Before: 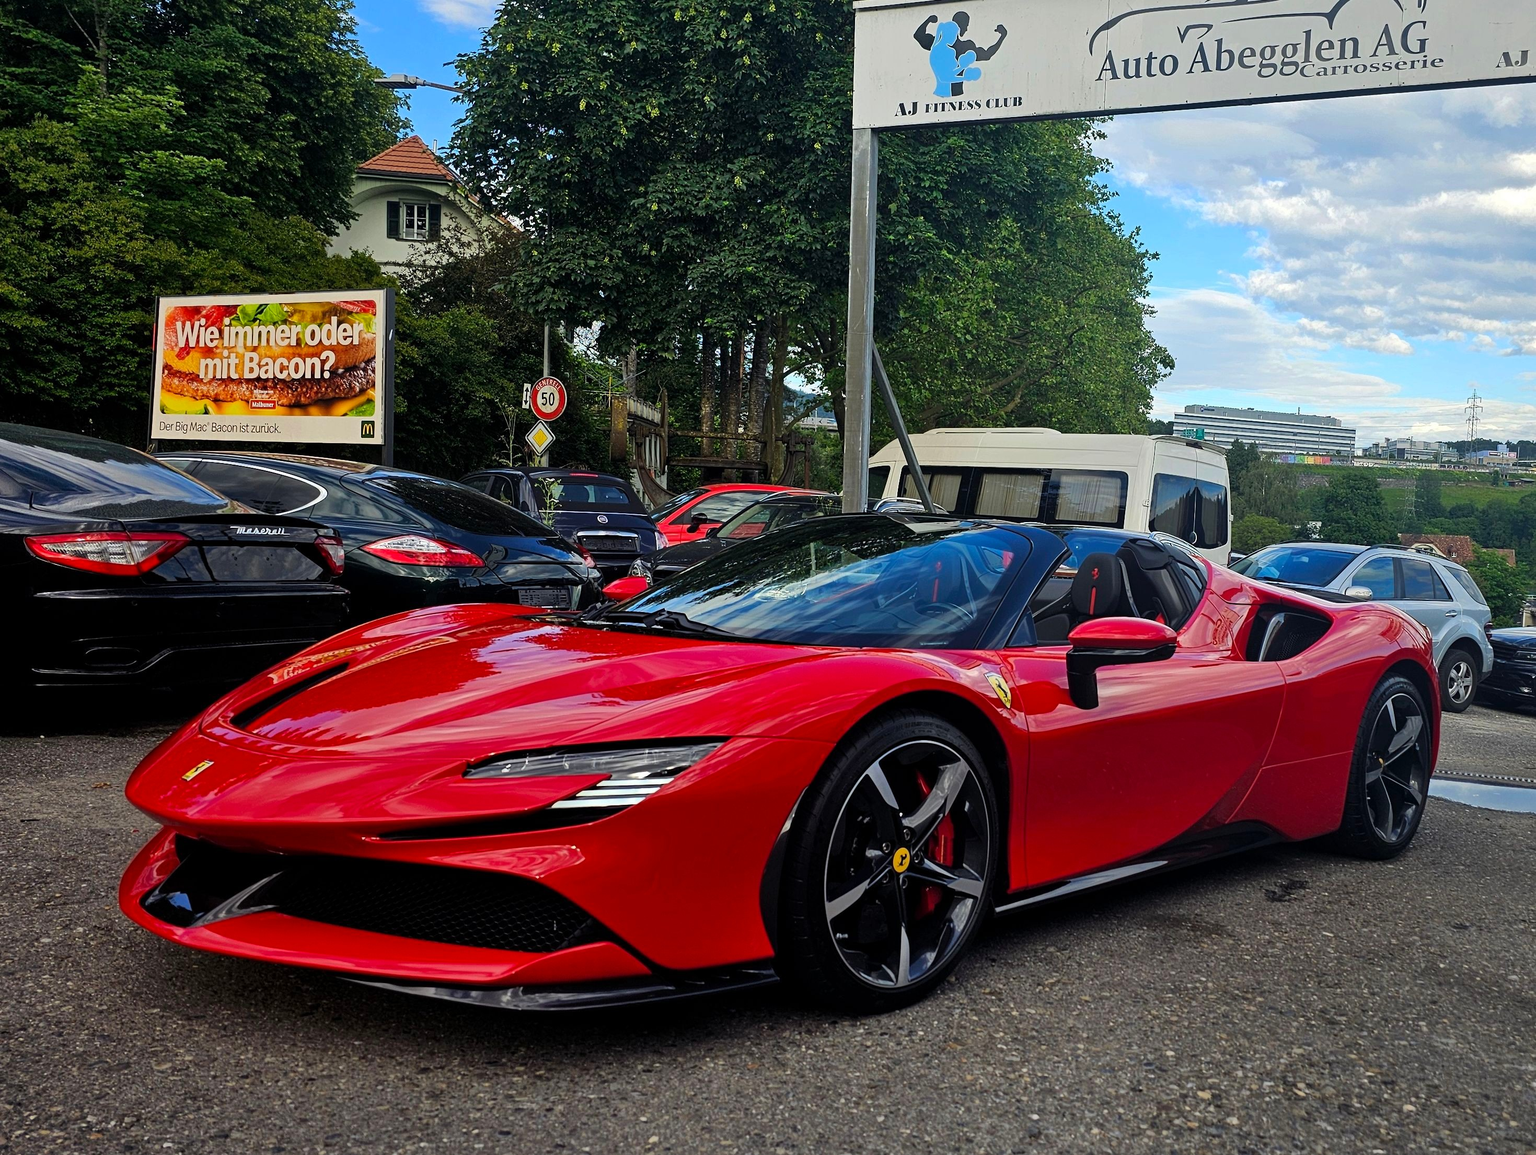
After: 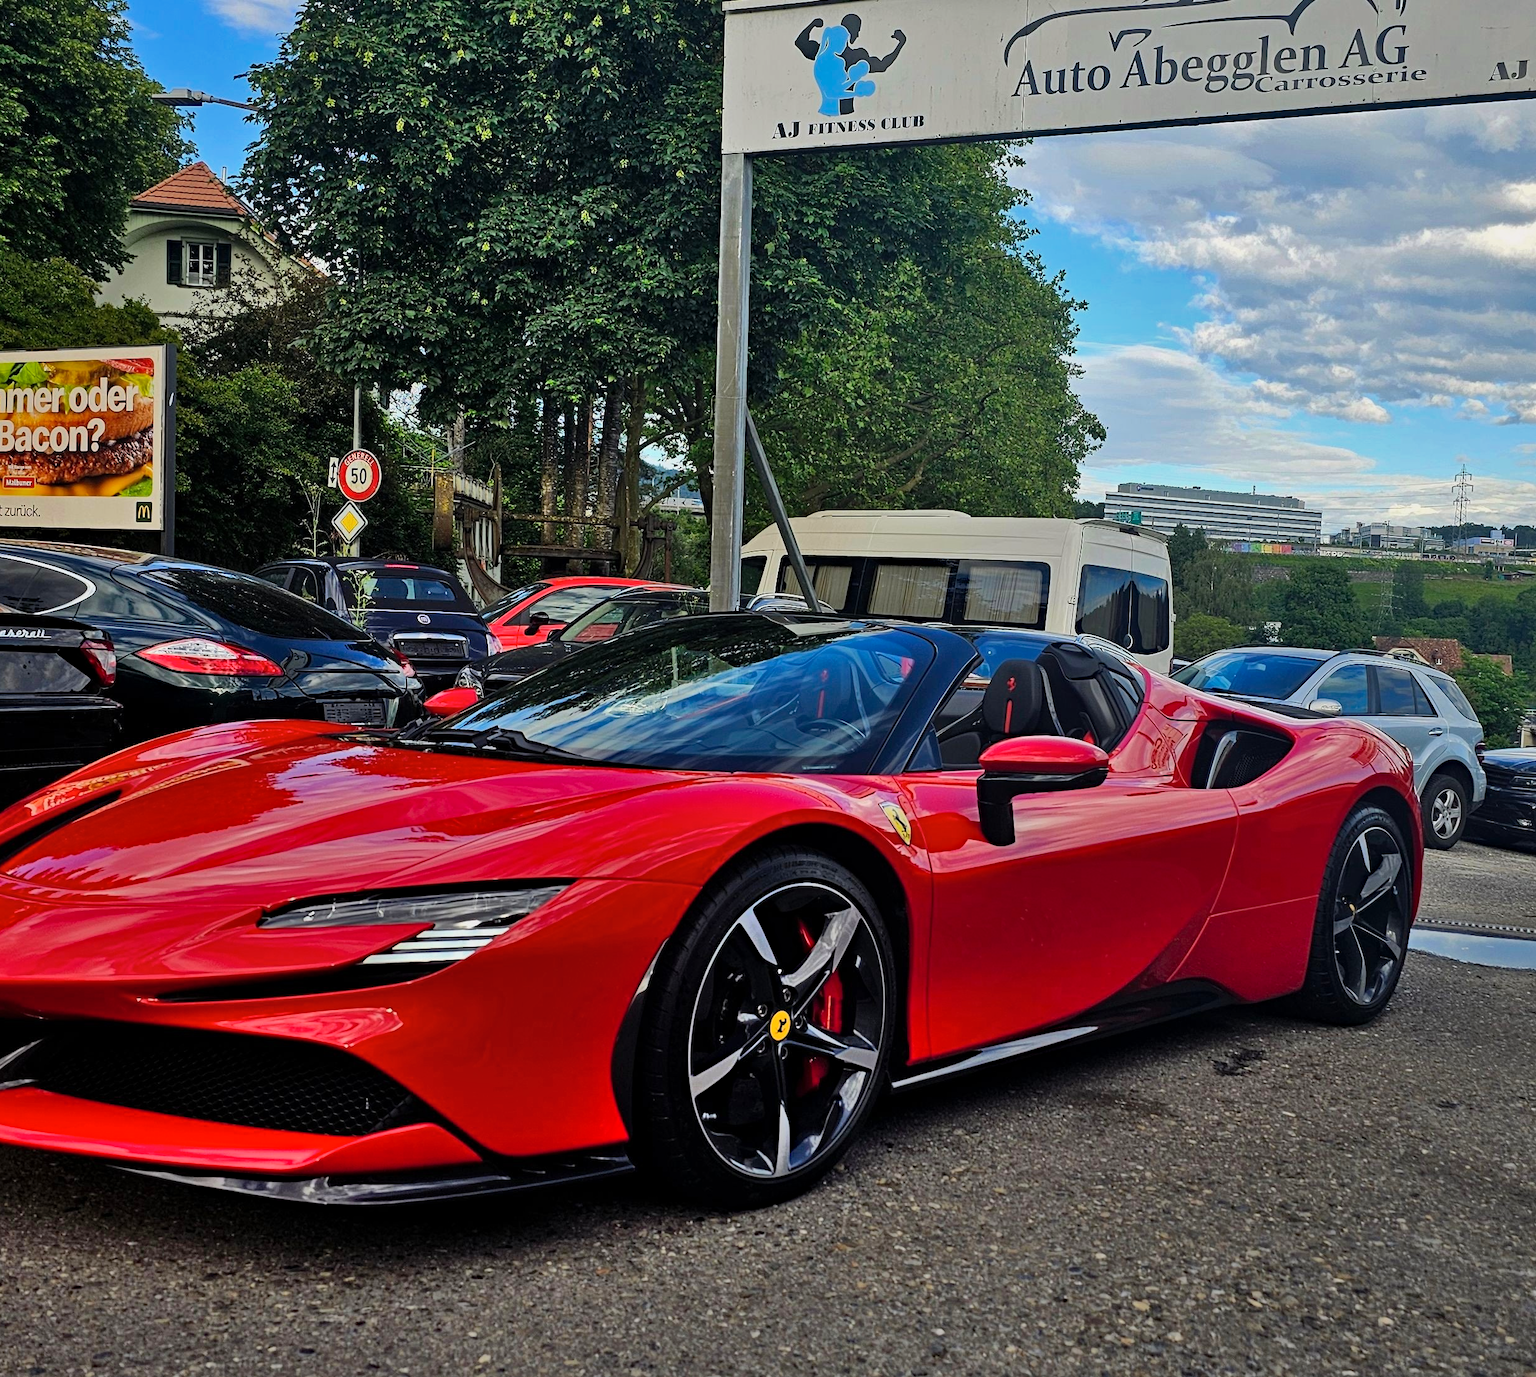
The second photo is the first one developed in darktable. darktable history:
crop: left 16.119%
shadows and highlights: shadows 48.34, highlights -41.27, soften with gaussian
exposure: exposure -0.248 EV, compensate highlight preservation false
haze removal: compatibility mode true, adaptive false
contrast equalizer: octaves 7, y [[0.5 ×6], [0.5 ×6], [0.5, 0.5, 0.501, 0.545, 0.707, 0.863], [0 ×6], [0 ×6]], mix -0.202
